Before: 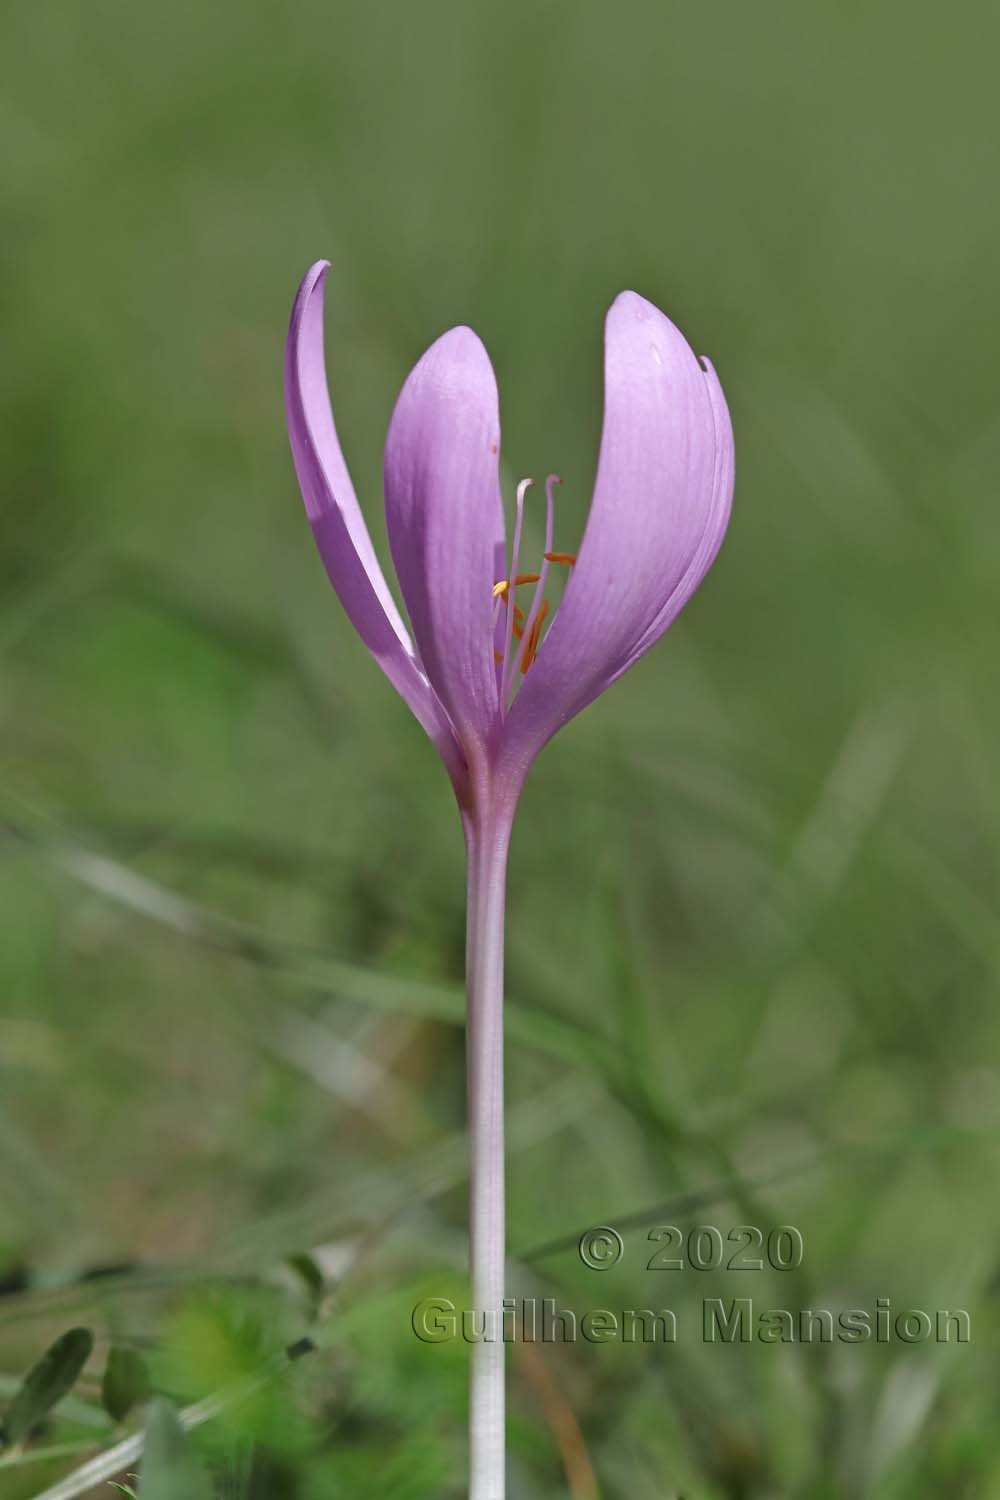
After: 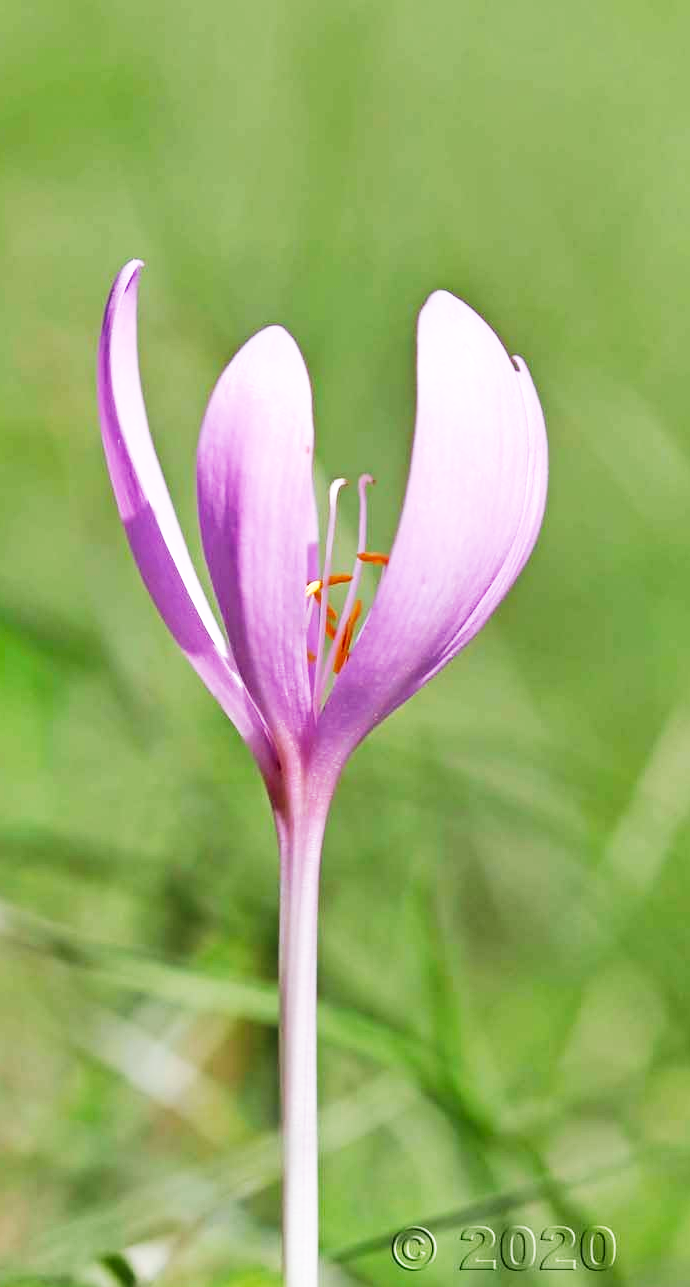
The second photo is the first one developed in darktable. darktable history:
crop: left 18.773%, right 12.171%, bottom 14.16%
base curve: curves: ch0 [(0, 0) (0.007, 0.004) (0.027, 0.03) (0.046, 0.07) (0.207, 0.54) (0.442, 0.872) (0.673, 0.972) (1, 1)], preserve colors none
